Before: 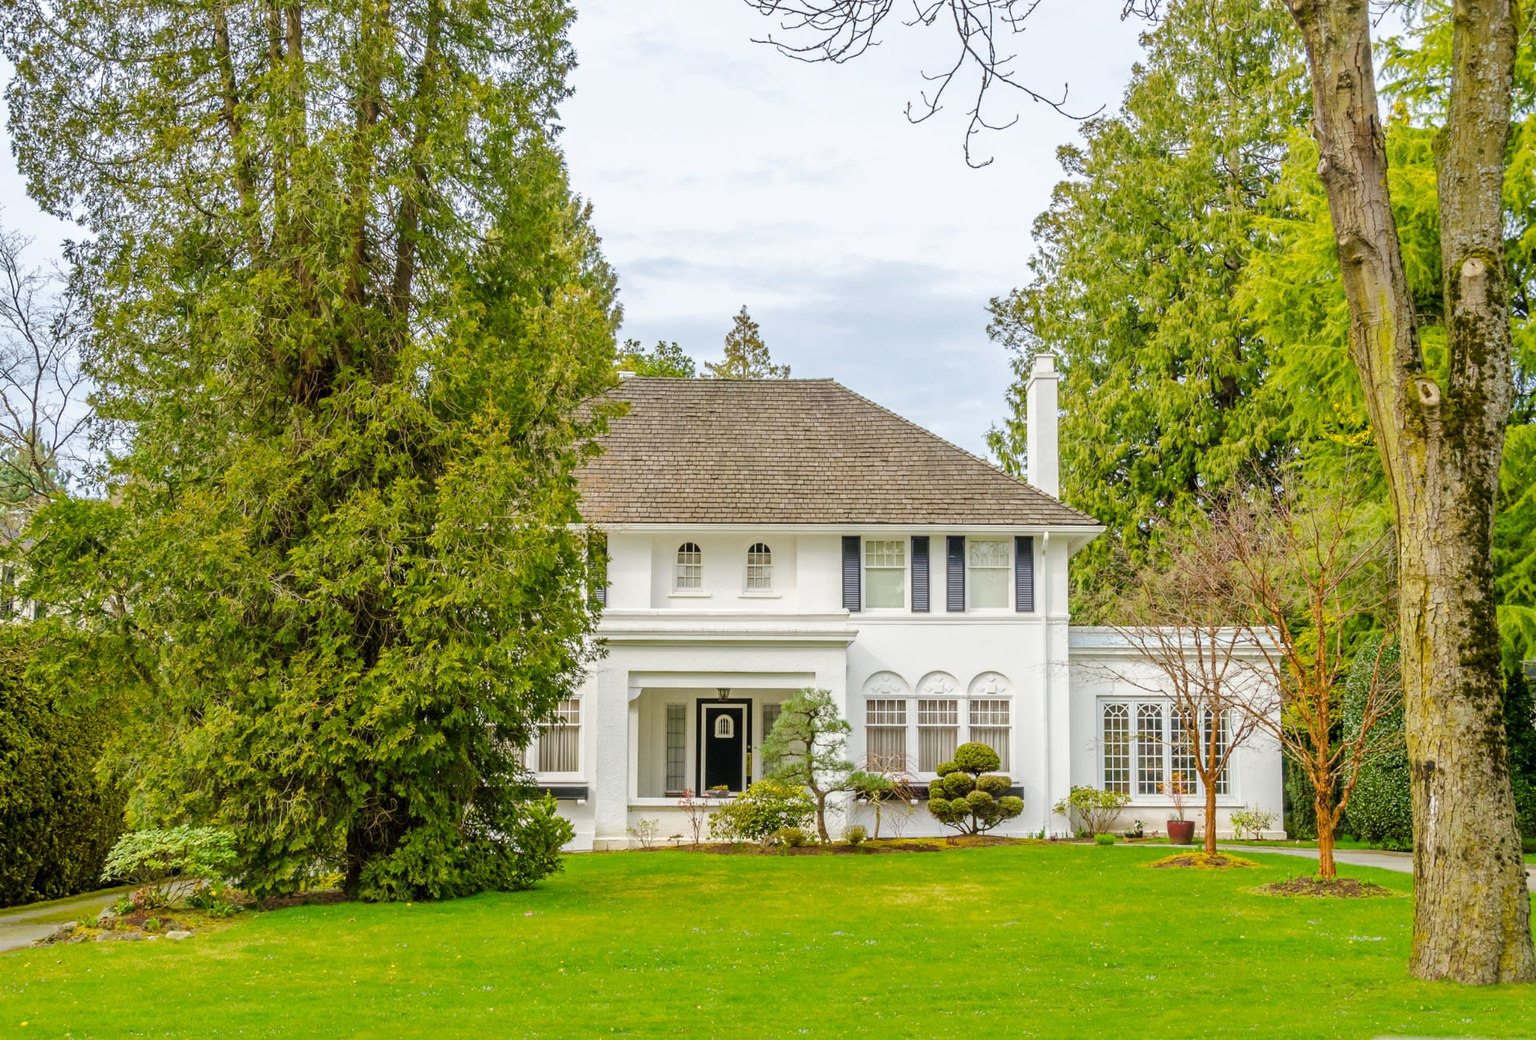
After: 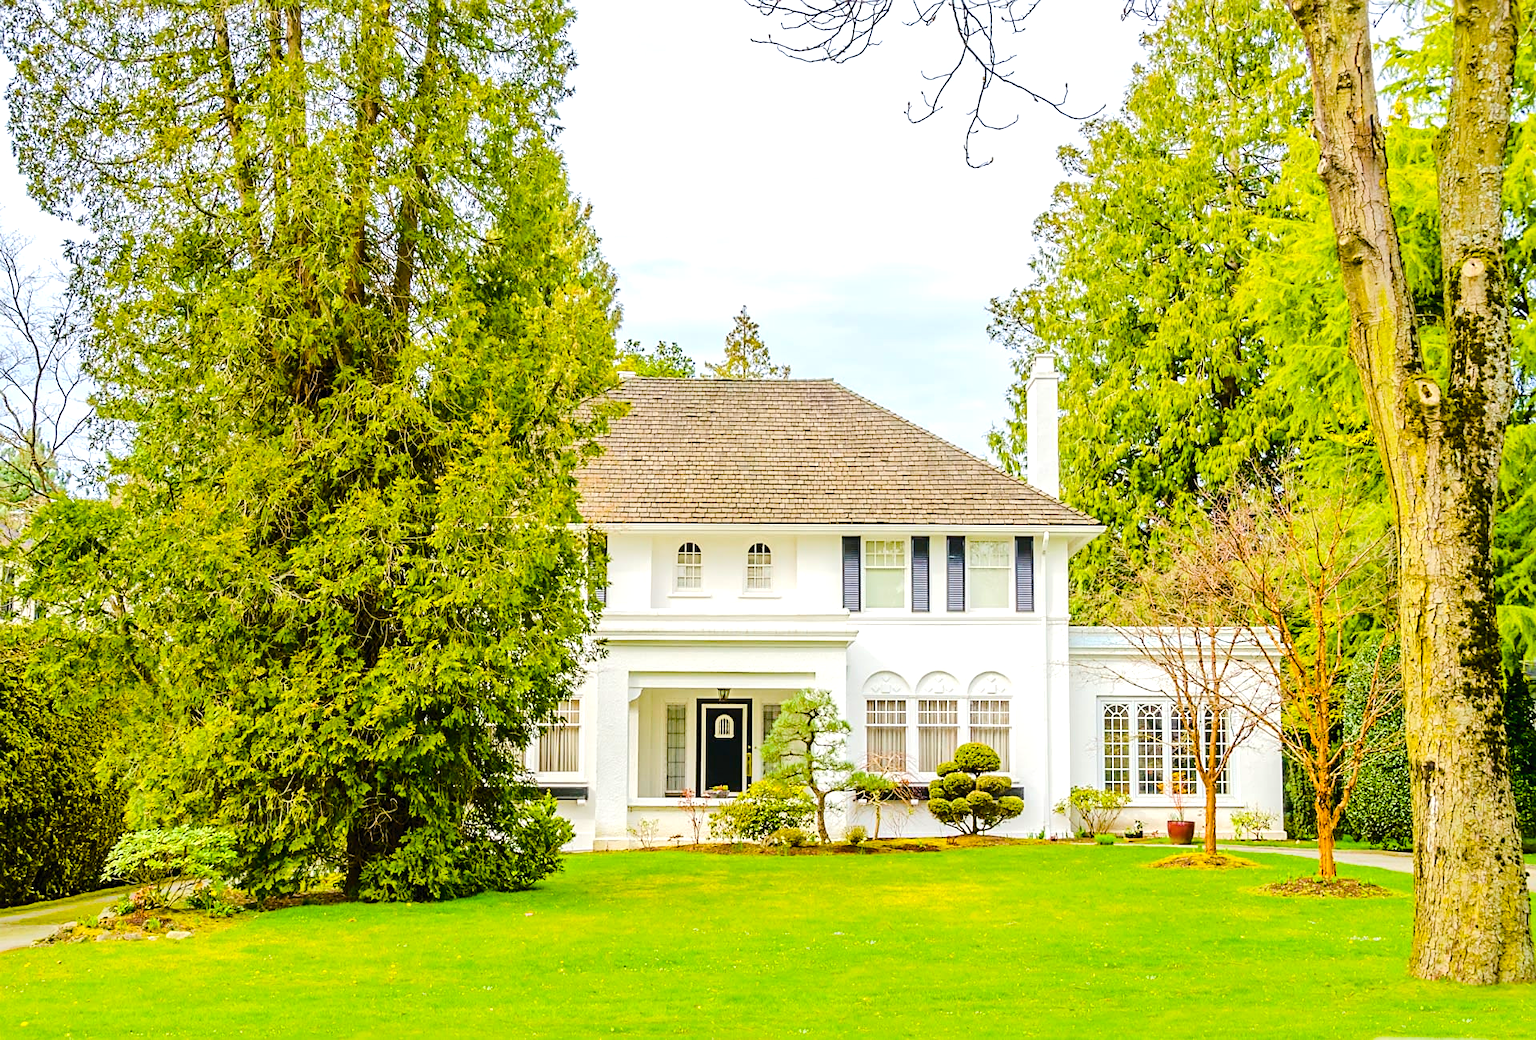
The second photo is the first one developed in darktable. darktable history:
sharpen: on, module defaults
color balance rgb: perceptual saturation grading › global saturation 34.711%, perceptual saturation grading › highlights -29.824%, perceptual saturation grading › shadows 35.17%, perceptual brilliance grading › global brilliance 10.231%, perceptual brilliance grading › shadows 15.146%, global vibrance 20%
tone curve: curves: ch0 [(0, 0) (0.003, 0.023) (0.011, 0.029) (0.025, 0.037) (0.044, 0.047) (0.069, 0.057) (0.1, 0.075) (0.136, 0.103) (0.177, 0.145) (0.224, 0.193) (0.277, 0.266) (0.335, 0.362) (0.399, 0.473) (0.468, 0.569) (0.543, 0.655) (0.623, 0.73) (0.709, 0.804) (0.801, 0.874) (0.898, 0.924) (1, 1)], color space Lab, independent channels, preserve colors none
